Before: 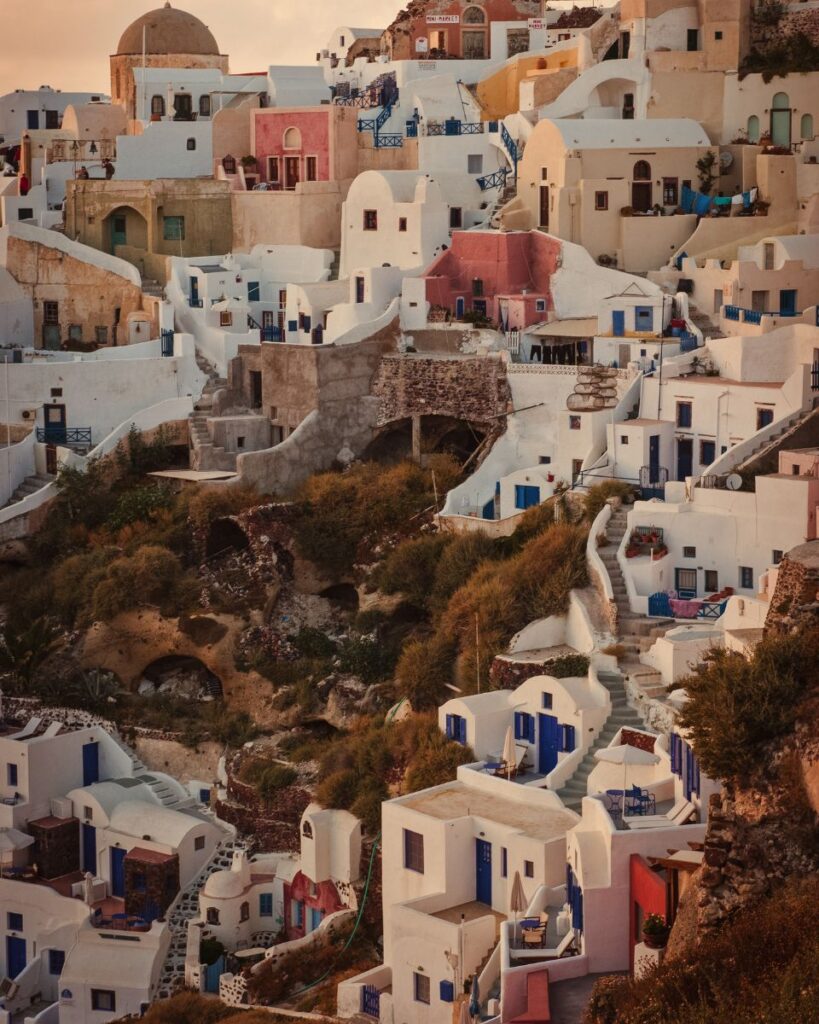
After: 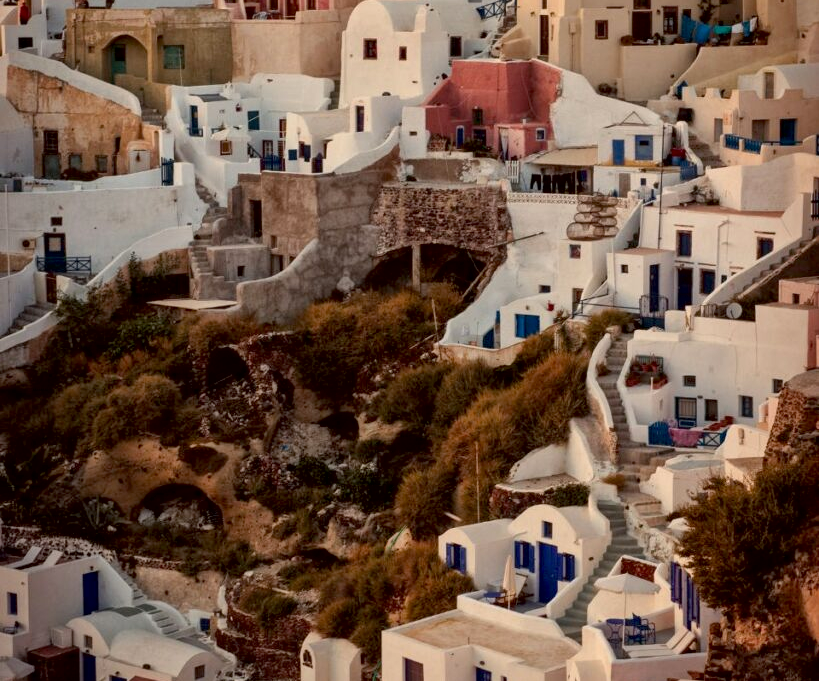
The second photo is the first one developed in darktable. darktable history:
tone equalizer: on, module defaults
local contrast: mode bilateral grid, contrast 20, coarseness 50, detail 132%, midtone range 0.2
crop: top 16.727%, bottom 16.727%
exposure: black level correction 0.009, exposure 0.119 EV, compensate highlight preservation false
